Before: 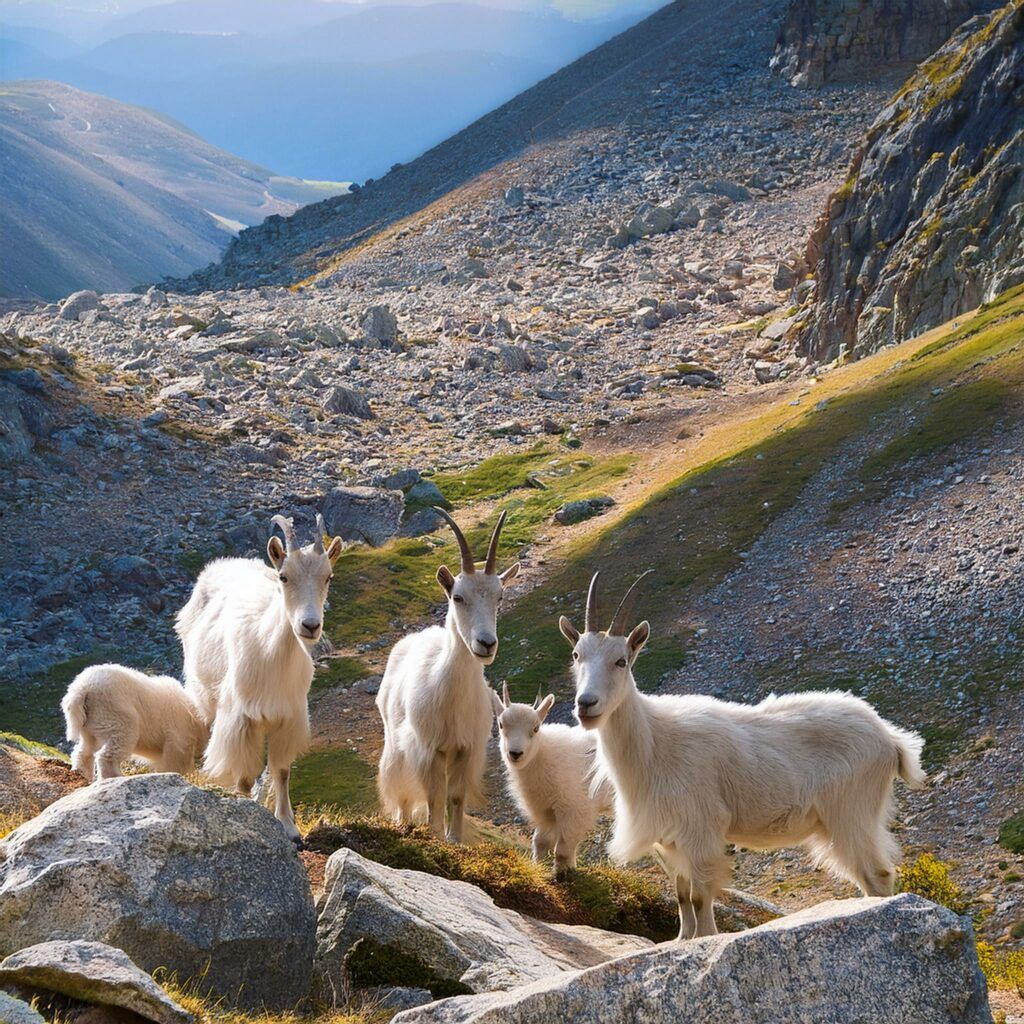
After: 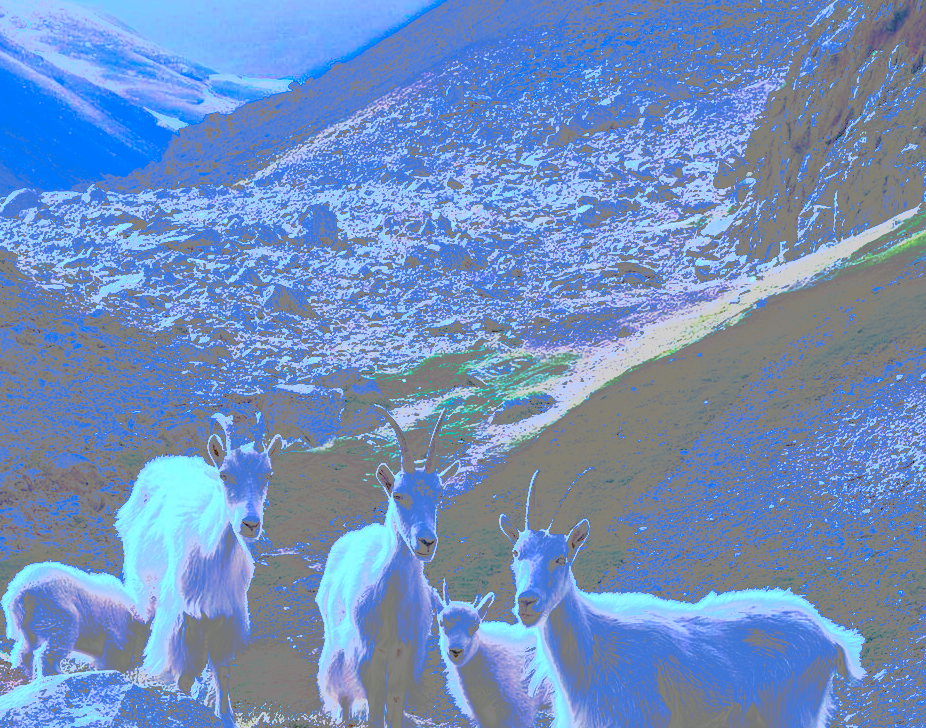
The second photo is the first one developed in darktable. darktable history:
tone curve: curves: ch0 [(0, 0) (0.003, 0.011) (0.011, 0.043) (0.025, 0.133) (0.044, 0.226) (0.069, 0.303) (0.1, 0.371) (0.136, 0.429) (0.177, 0.482) (0.224, 0.516) (0.277, 0.539) (0.335, 0.535) (0.399, 0.517) (0.468, 0.498) (0.543, 0.523) (0.623, 0.655) (0.709, 0.83) (0.801, 0.827) (0.898, 0.89) (1, 1)], preserve colors none
crop: left 5.946%, top 10.05%, right 3.624%, bottom 18.828%
color calibration: illuminant custom, x 0.459, y 0.429, temperature 2624.38 K
